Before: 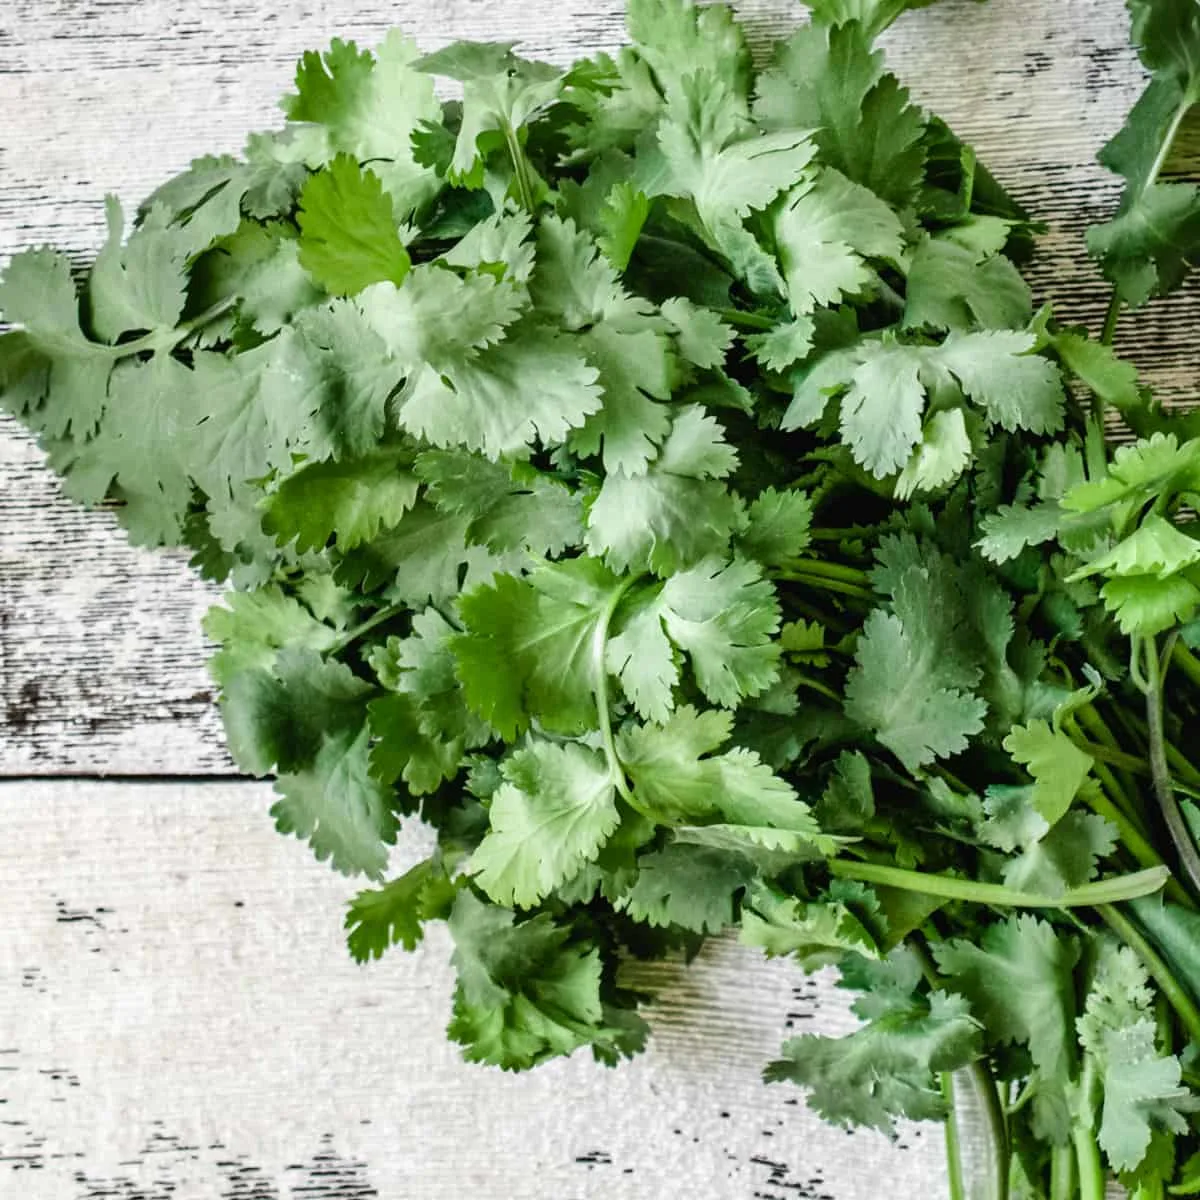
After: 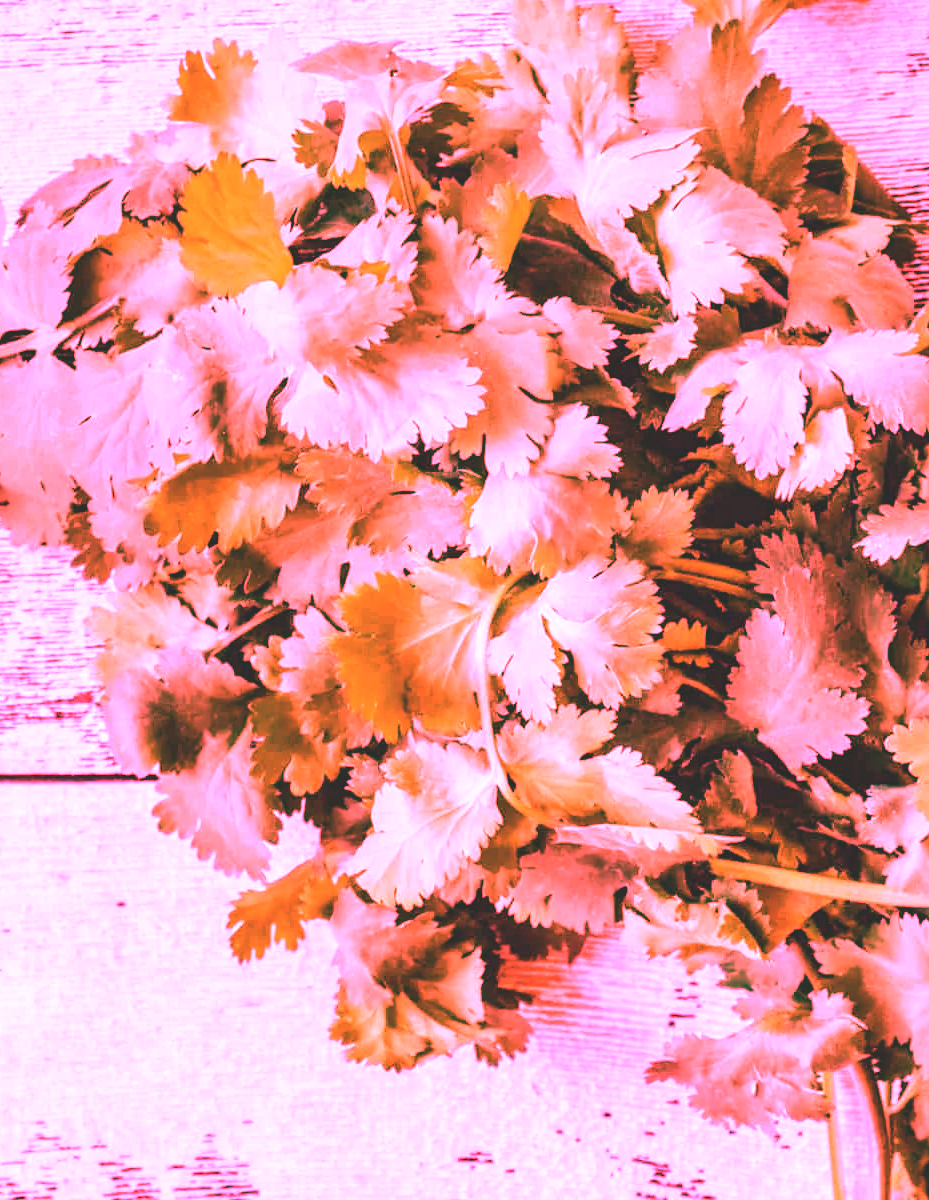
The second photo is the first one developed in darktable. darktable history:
exposure: black level correction -0.023, exposure -0.039 EV, compensate highlight preservation false
crop: left 9.88%, right 12.664%
white balance: red 4.26, blue 1.802
